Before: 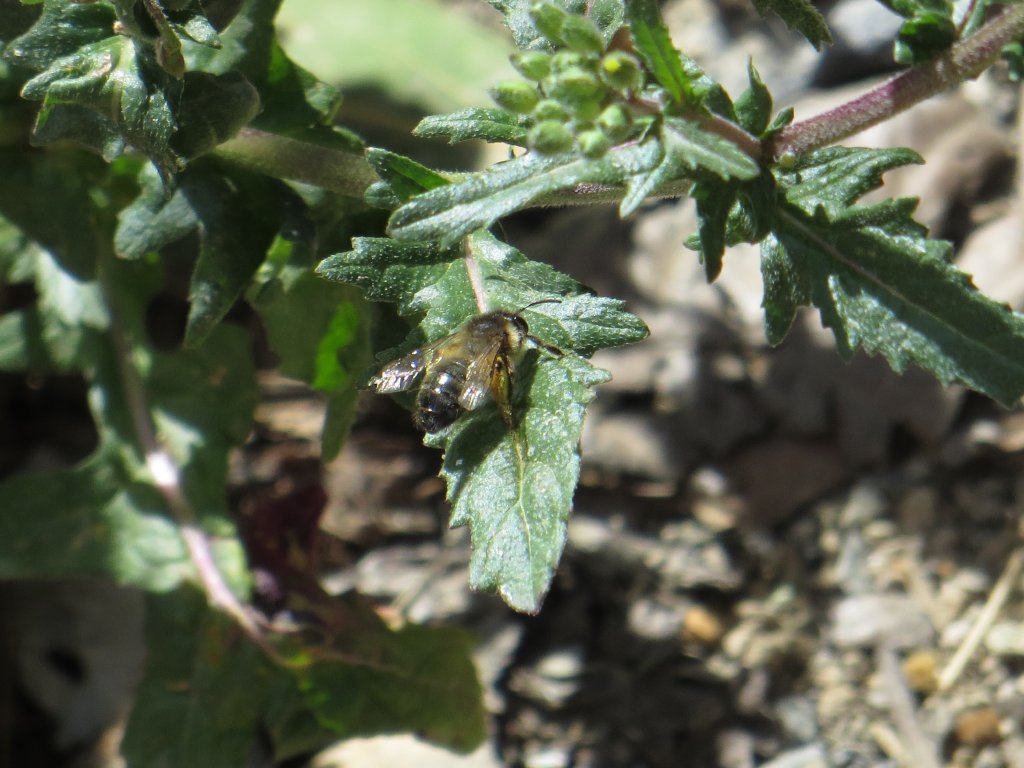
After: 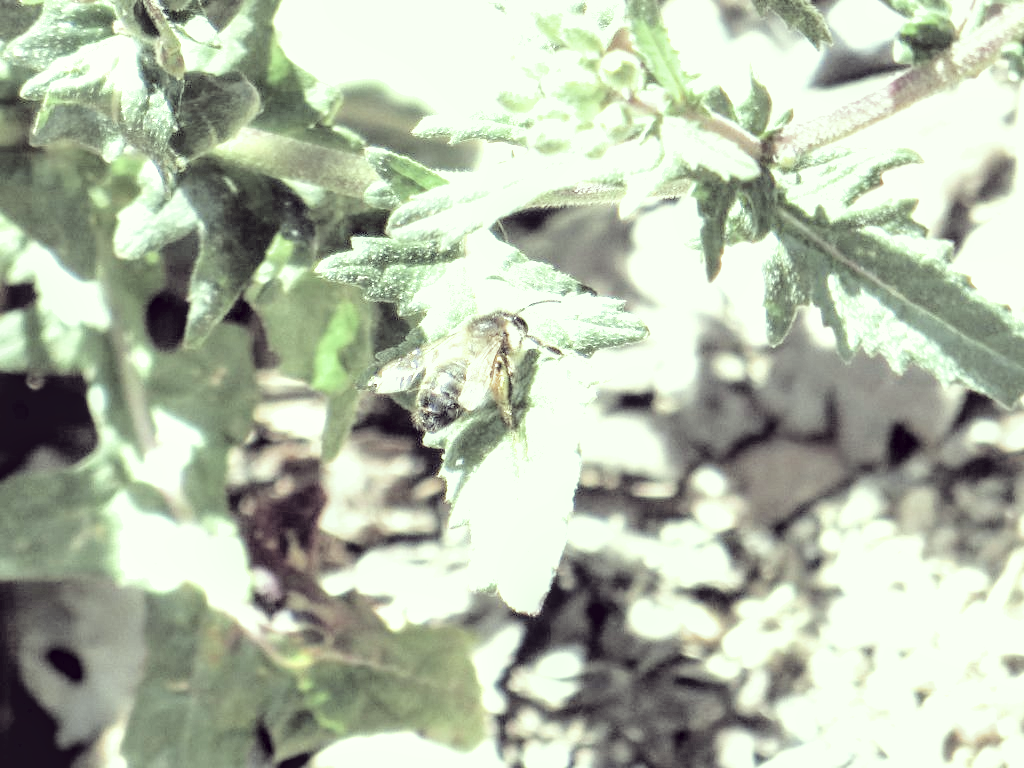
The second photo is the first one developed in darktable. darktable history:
color correction: highlights a* -20.45, highlights b* 20.15, shadows a* 19.5, shadows b* -20.97, saturation 0.405
tone curve: curves: ch0 [(0, 0) (0.003, 0.048) (0.011, 0.048) (0.025, 0.048) (0.044, 0.049) (0.069, 0.048) (0.1, 0.052) (0.136, 0.071) (0.177, 0.109) (0.224, 0.157) (0.277, 0.233) (0.335, 0.32) (0.399, 0.404) (0.468, 0.496) (0.543, 0.582) (0.623, 0.653) (0.709, 0.738) (0.801, 0.811) (0.898, 0.895) (1, 1)], color space Lab, linked channels, preserve colors none
exposure: exposure 3.028 EV, compensate exposure bias true, compensate highlight preservation false
filmic rgb: black relative exposure -3.84 EV, white relative exposure 3.49 EV, hardness 2.57, contrast 1.103
local contrast: detail 130%
